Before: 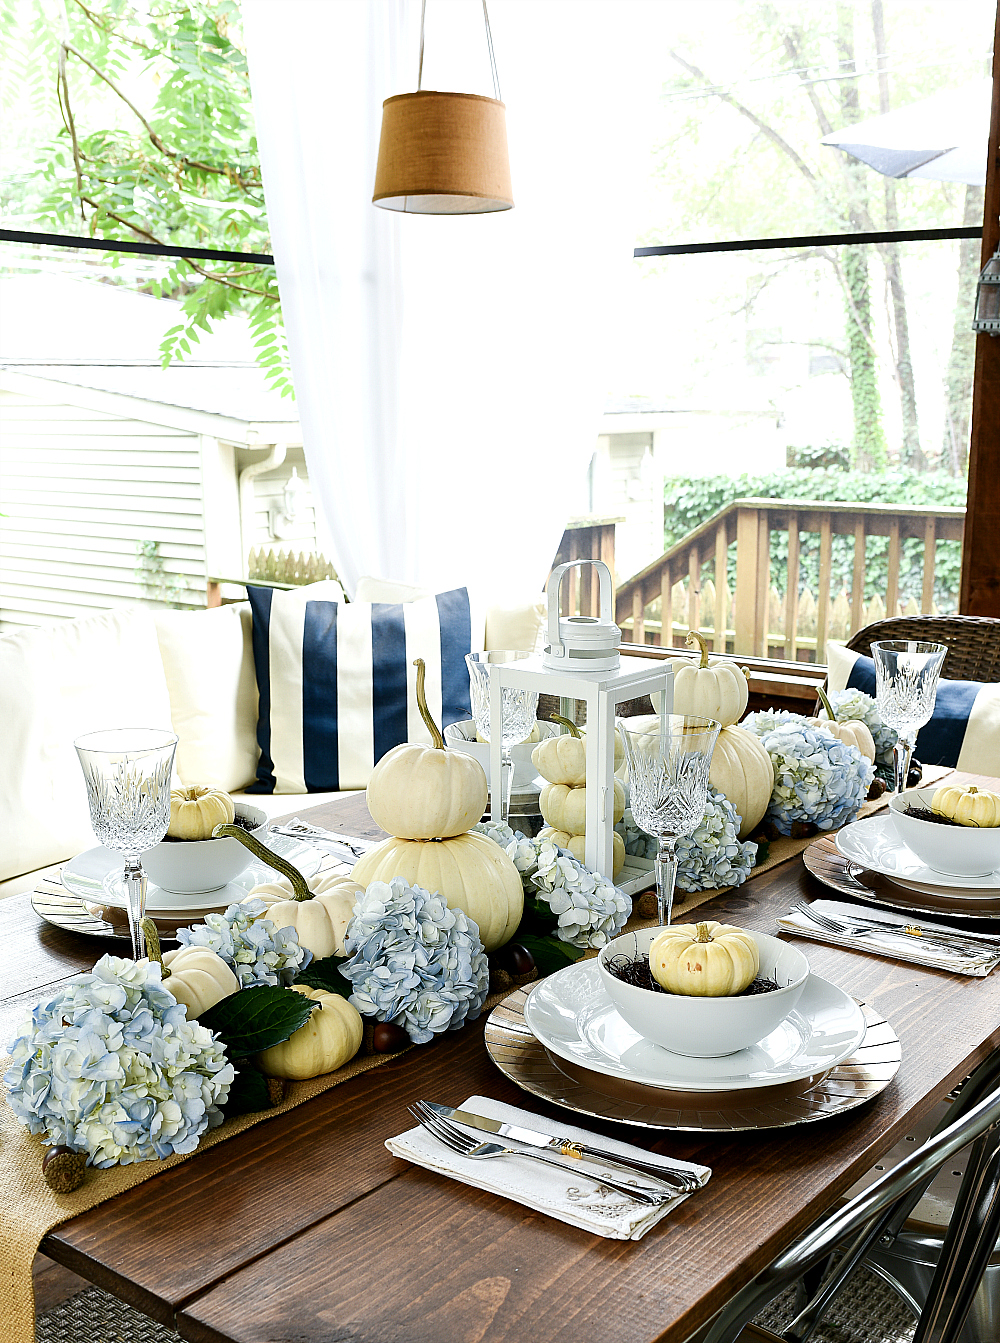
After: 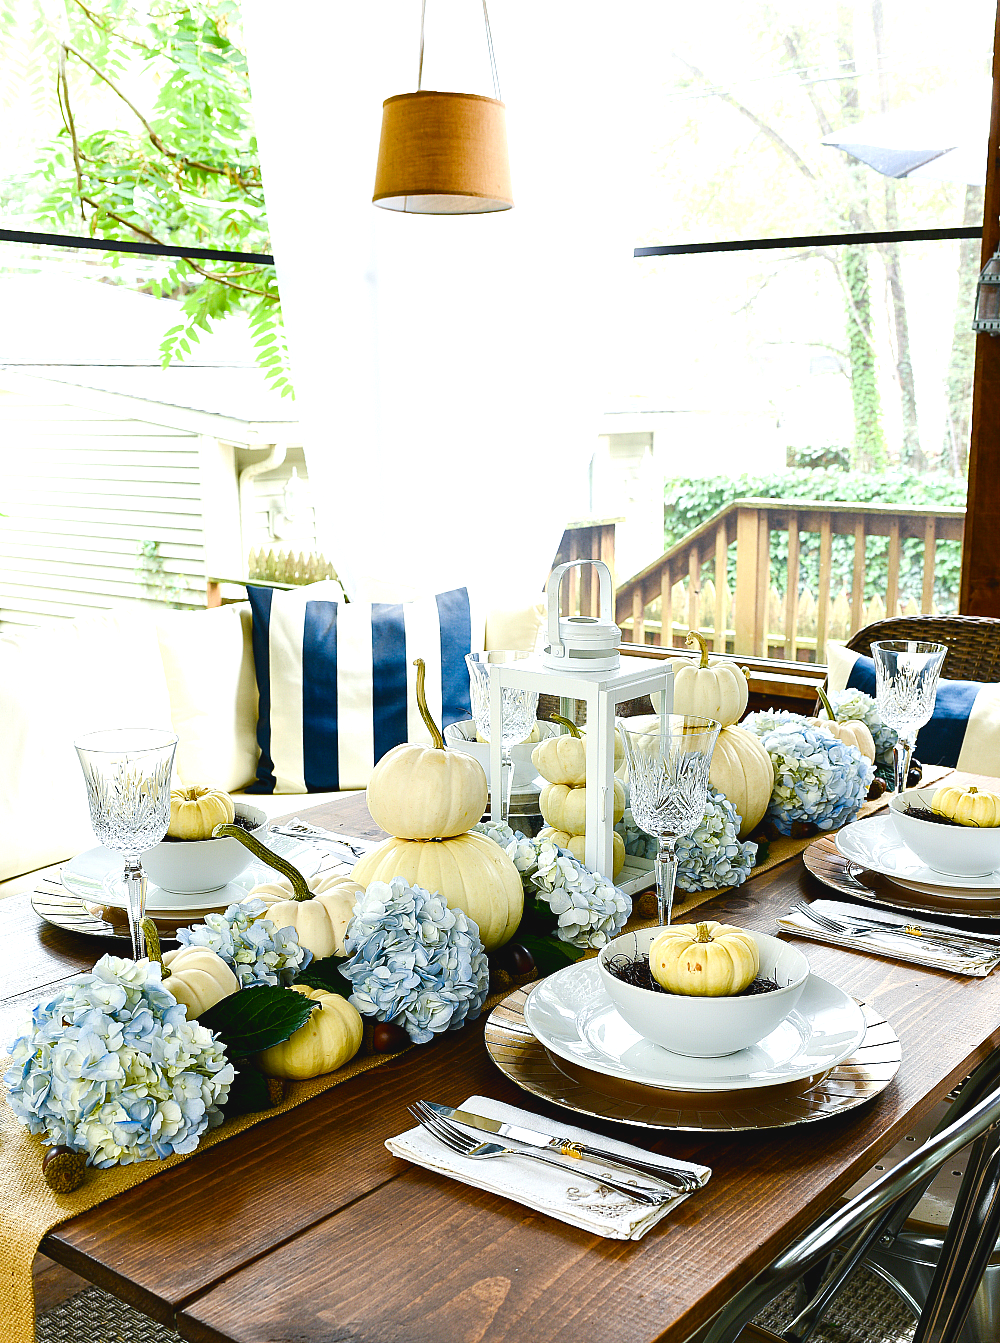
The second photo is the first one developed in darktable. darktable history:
color balance rgb: highlights gain › luminance 14.849%, global offset › luminance 0.468%, linear chroma grading › global chroma 15.177%, perceptual saturation grading › global saturation 20%, perceptual saturation grading › highlights -25.366%, perceptual saturation grading › shadows 24.346%, global vibrance 21.46%
